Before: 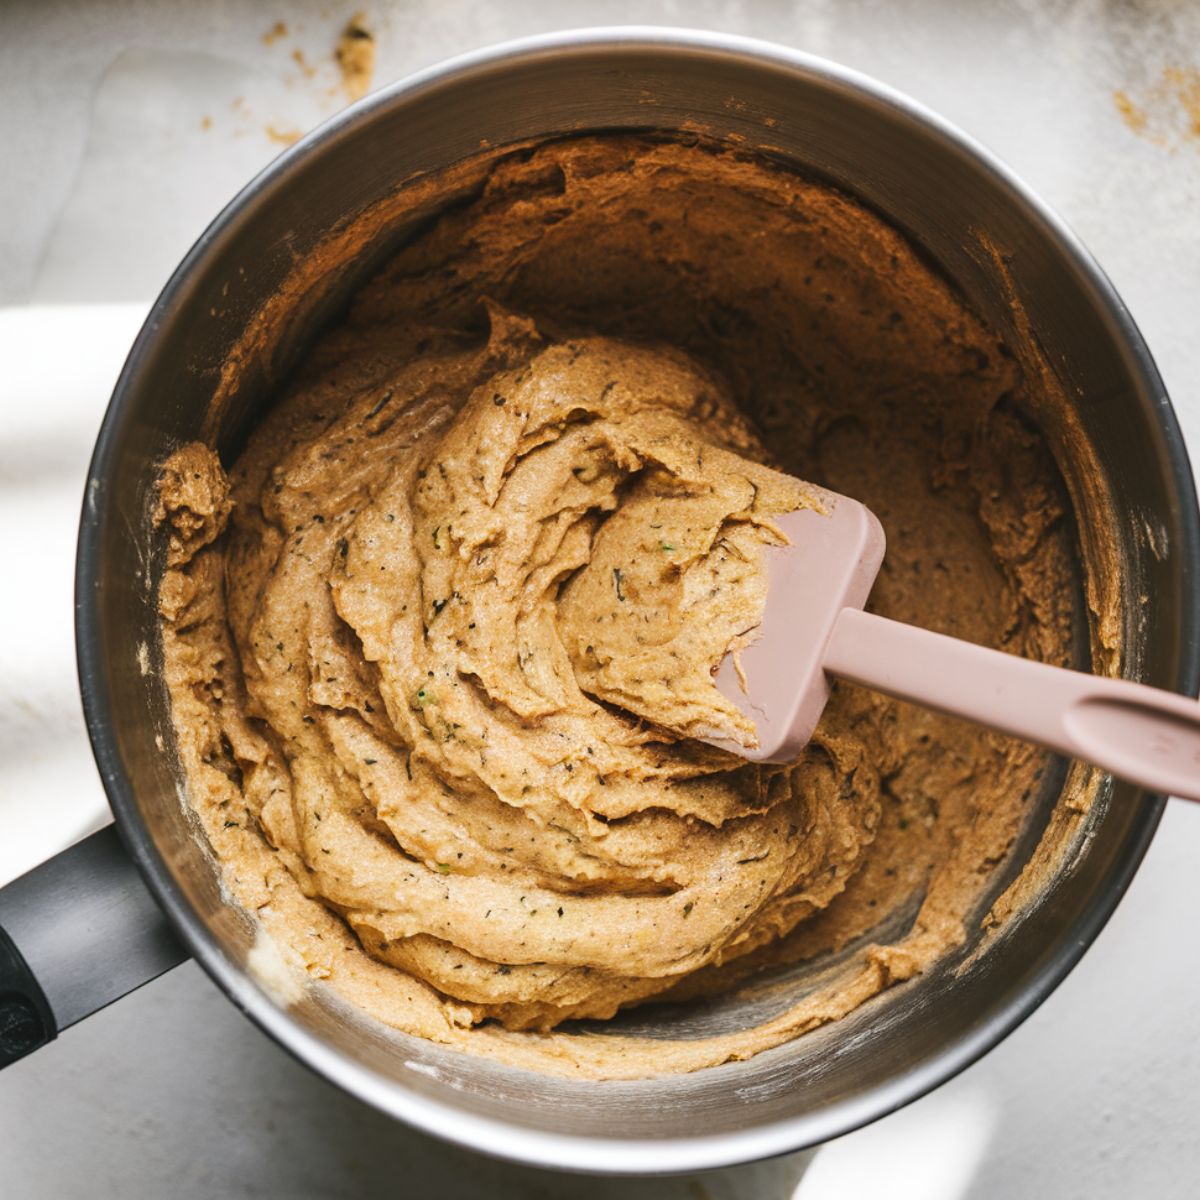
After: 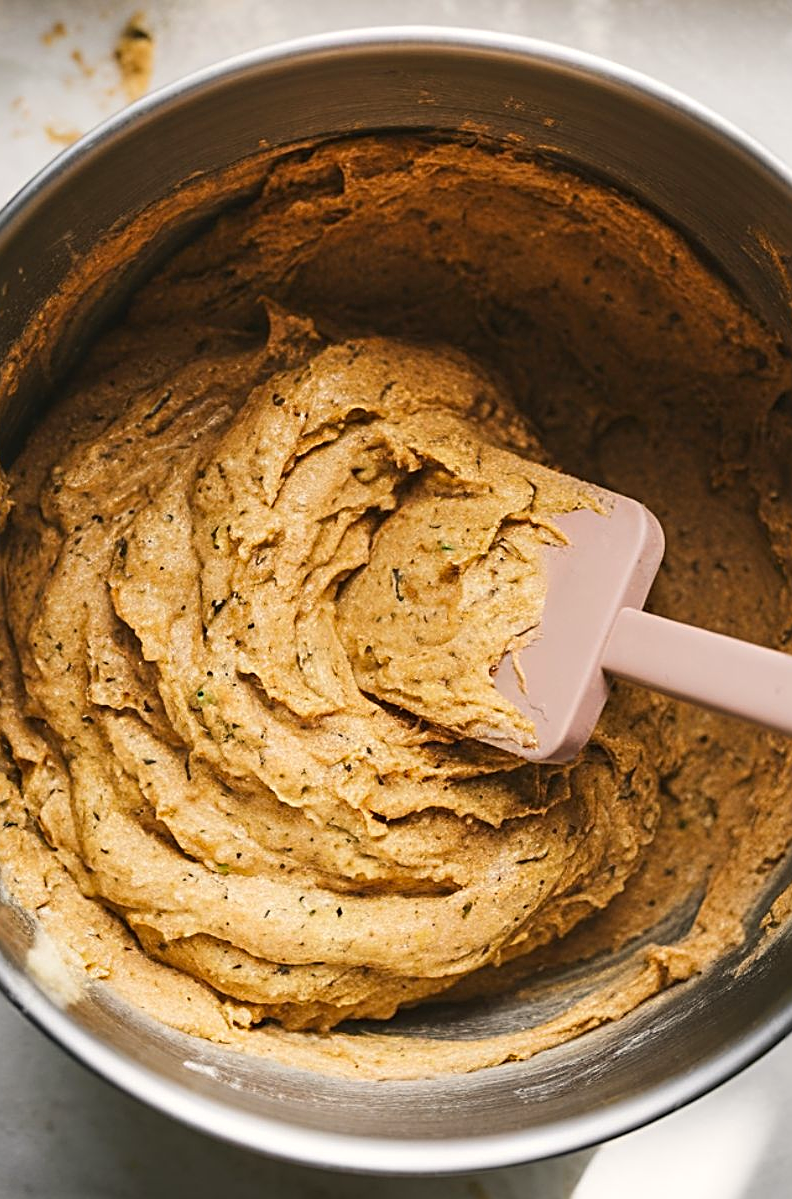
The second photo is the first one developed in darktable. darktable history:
crop and rotate: left 18.442%, right 15.508%
sharpen: radius 2.531, amount 0.628
color correction: highlights a* 0.816, highlights b* 2.78, saturation 1.1
